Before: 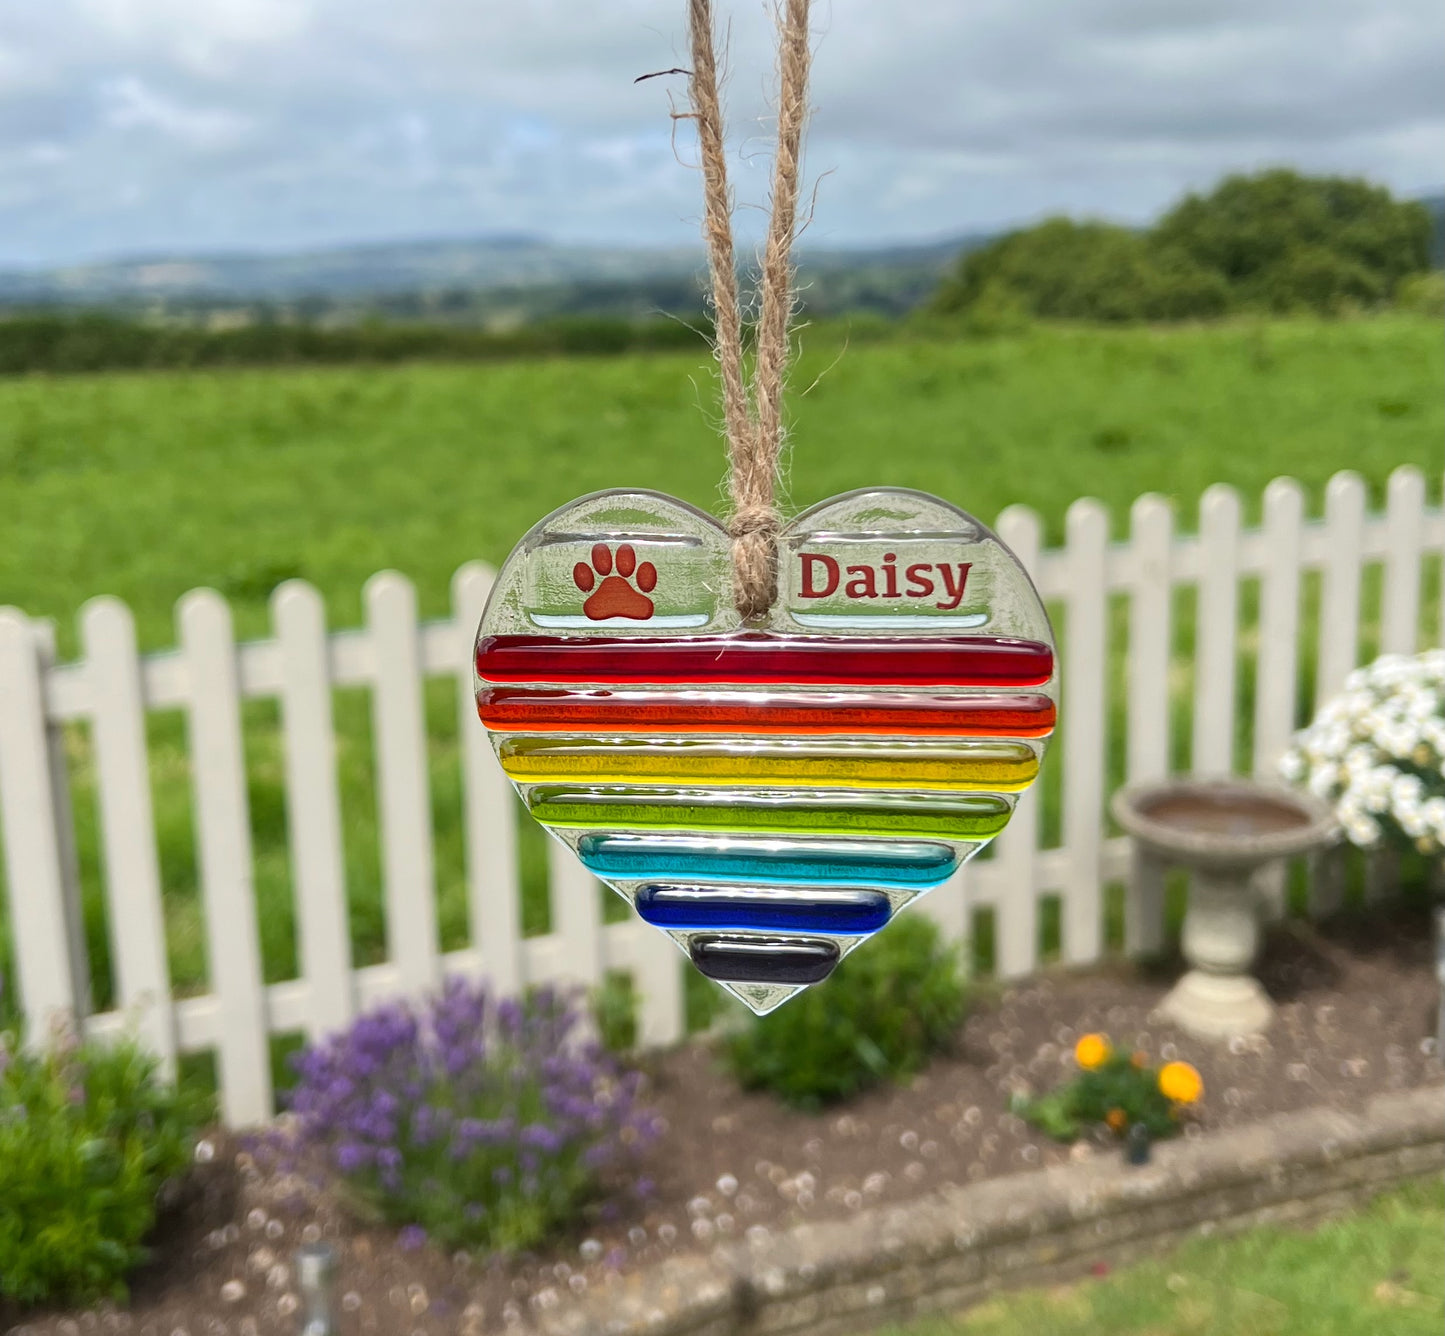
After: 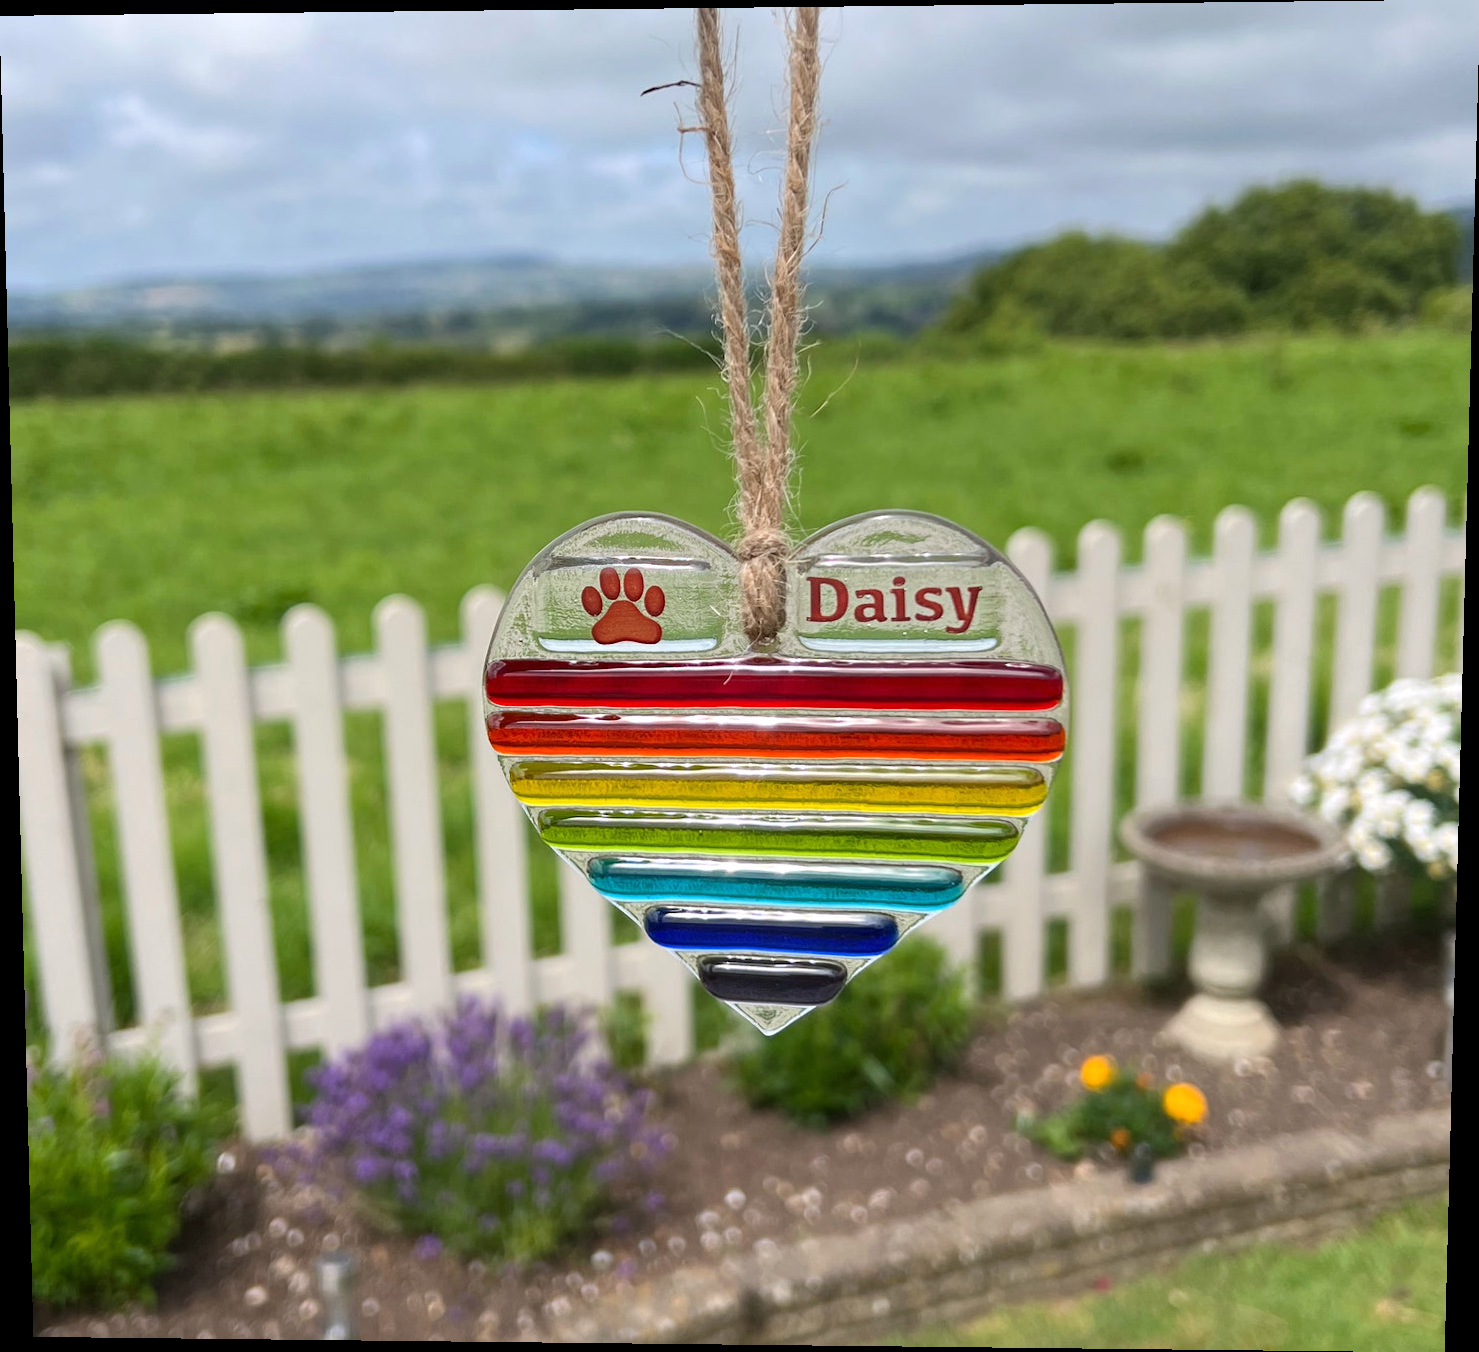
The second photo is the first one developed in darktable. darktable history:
rotate and perspective: lens shift (vertical) 0.048, lens shift (horizontal) -0.024, automatic cropping off
white balance: red 1.009, blue 1.027
